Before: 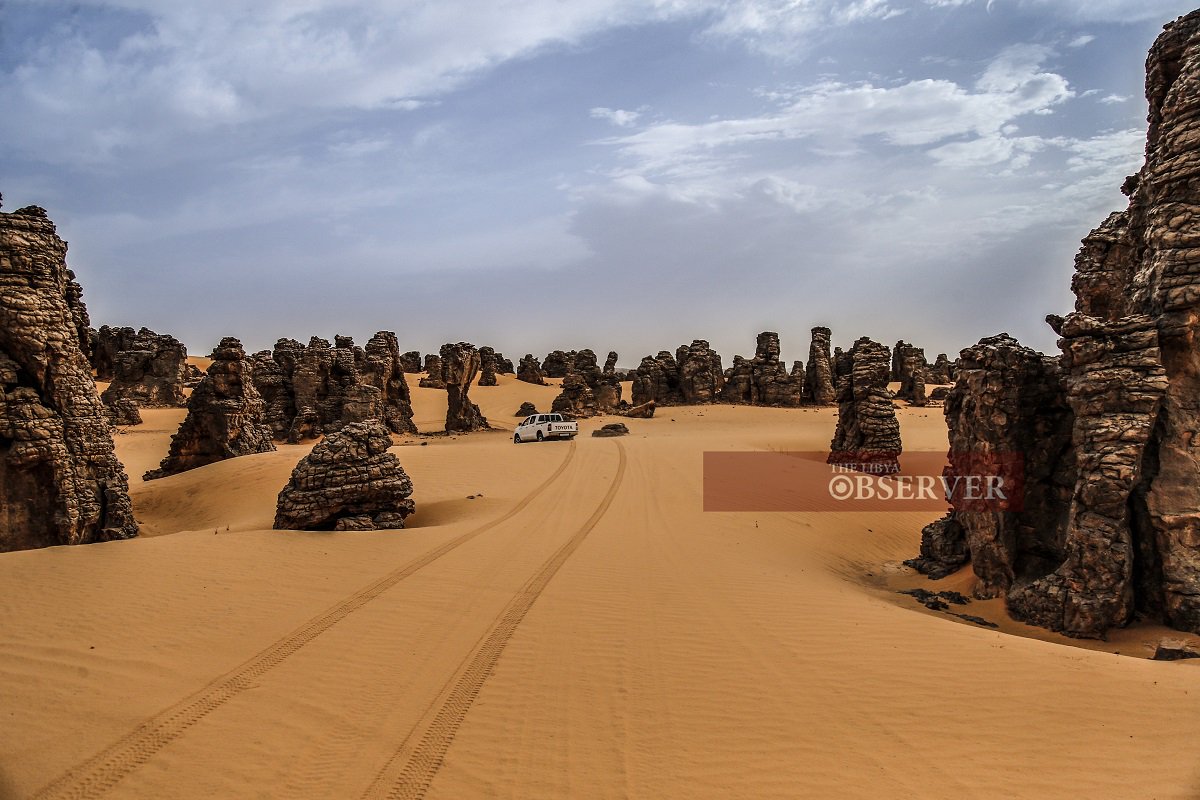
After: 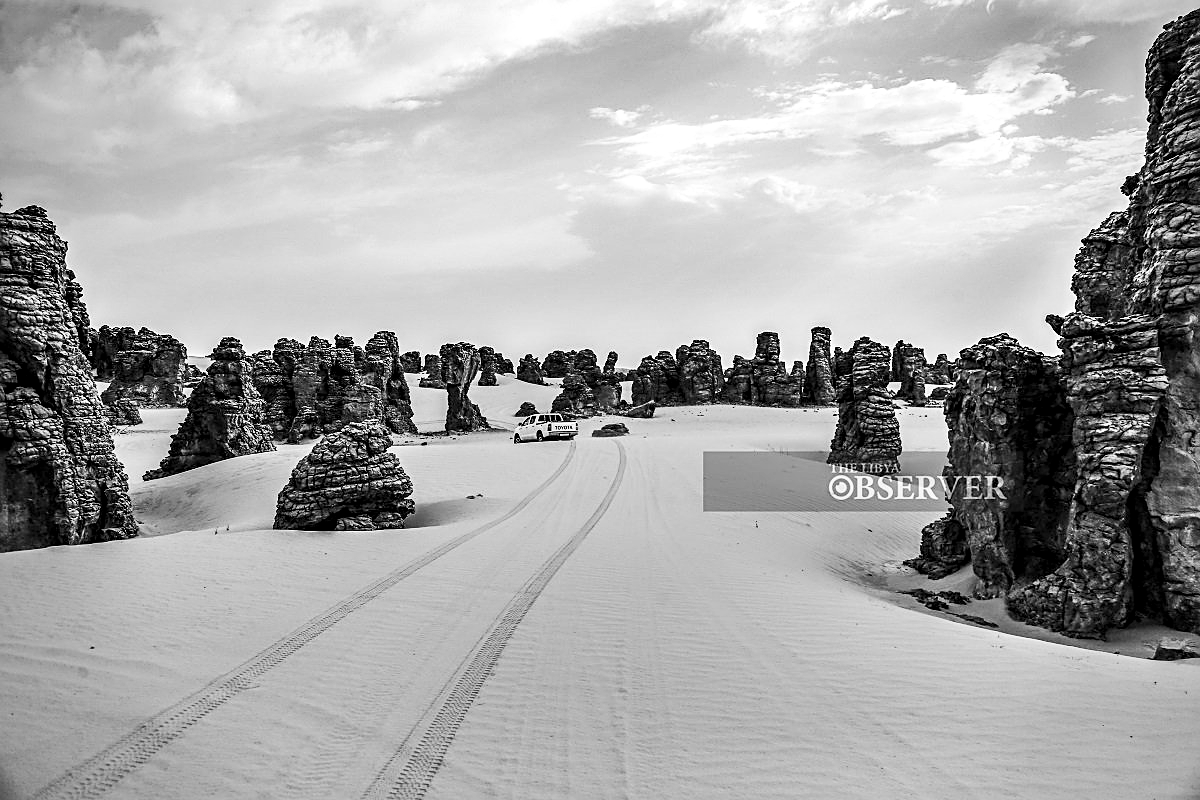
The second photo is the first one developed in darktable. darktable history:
contrast brightness saturation: contrast 0.2, brightness 0.16, saturation 0.22
shadows and highlights: shadows 12, white point adjustment 1.2, soften with gaussian
sharpen: on, module defaults
exposure: black level correction 0.001, exposure 0.5 EV, compensate exposure bias true, compensate highlight preservation false
monochrome: on, module defaults
vignetting: fall-off radius 60.92%
